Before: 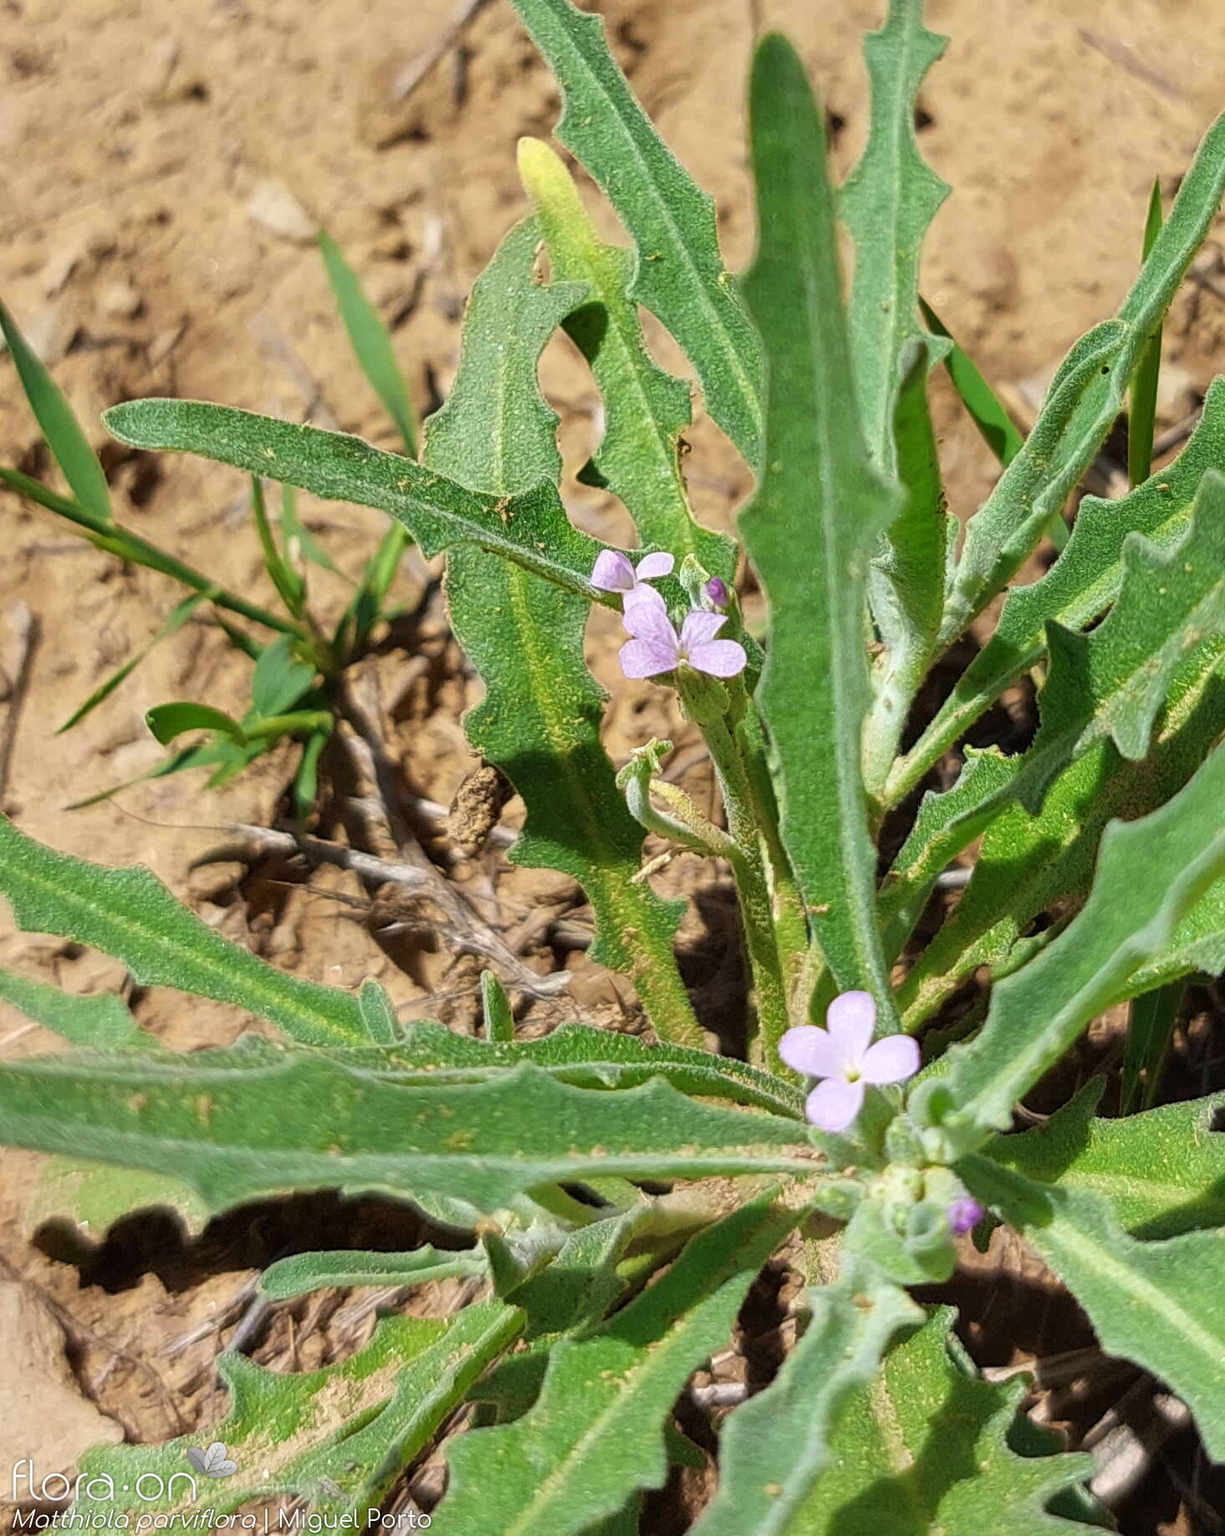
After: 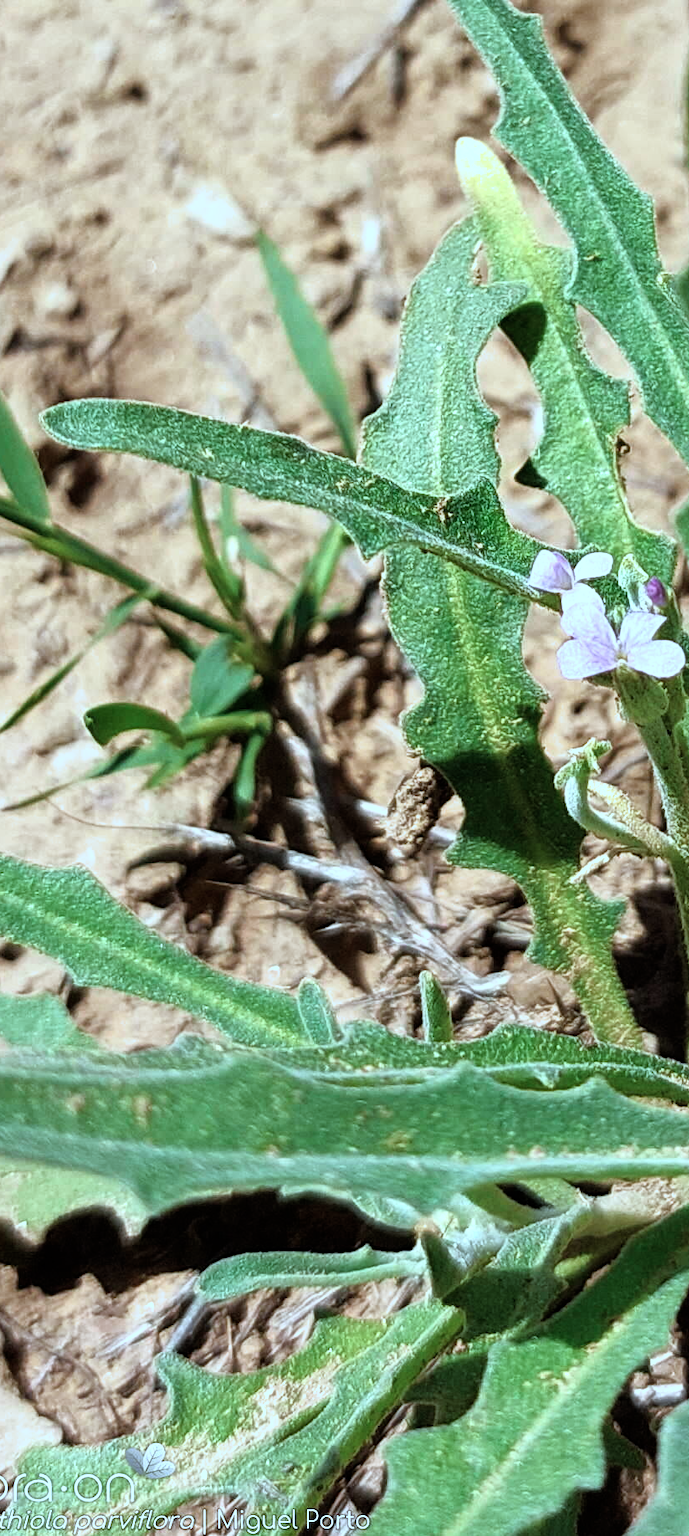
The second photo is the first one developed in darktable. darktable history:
color correction: highlights a* -9.73, highlights b* -21.22
filmic rgb: white relative exposure 2.2 EV, hardness 6.97
crop: left 5.114%, right 38.589%
